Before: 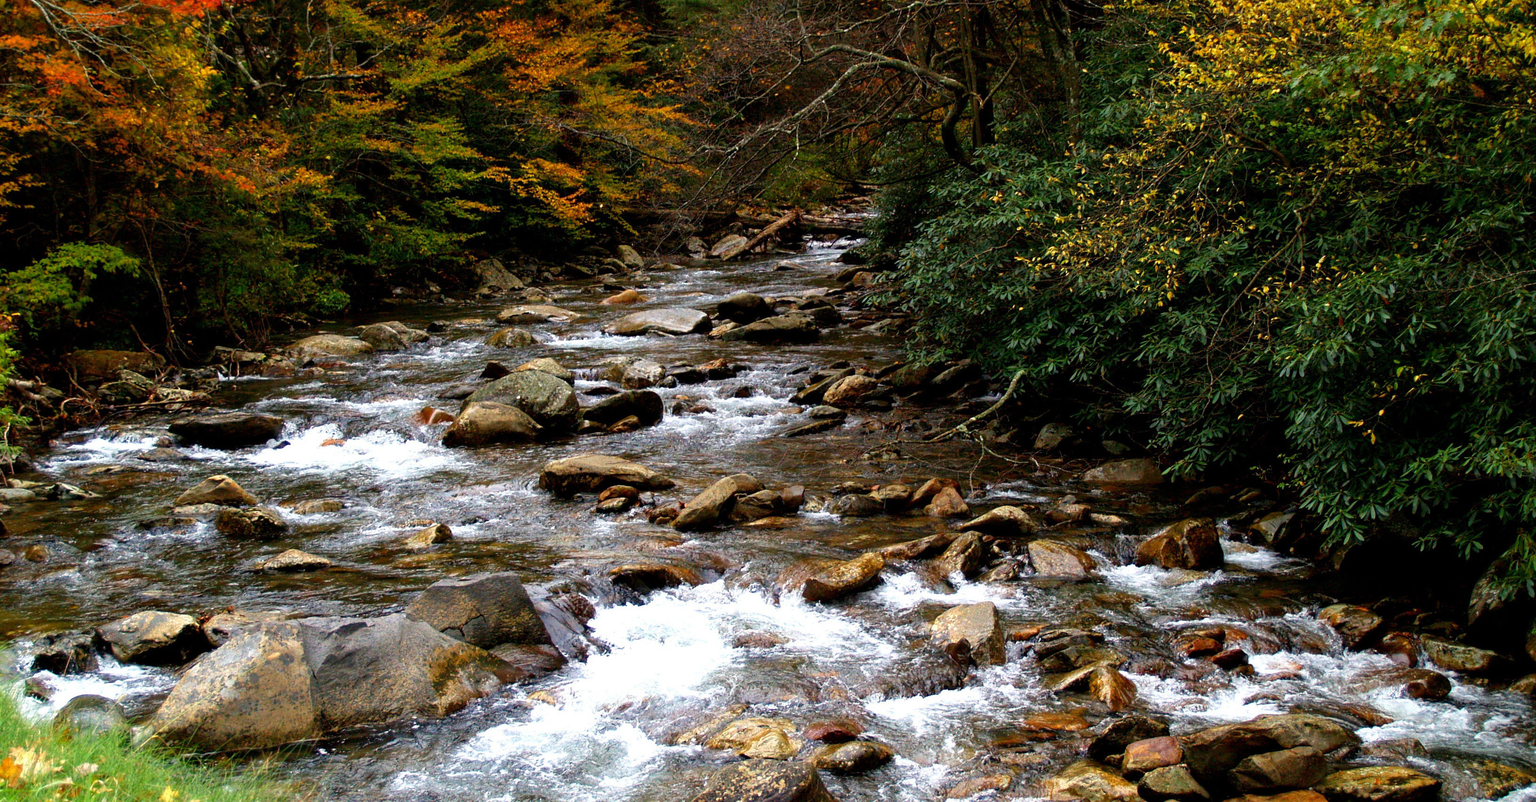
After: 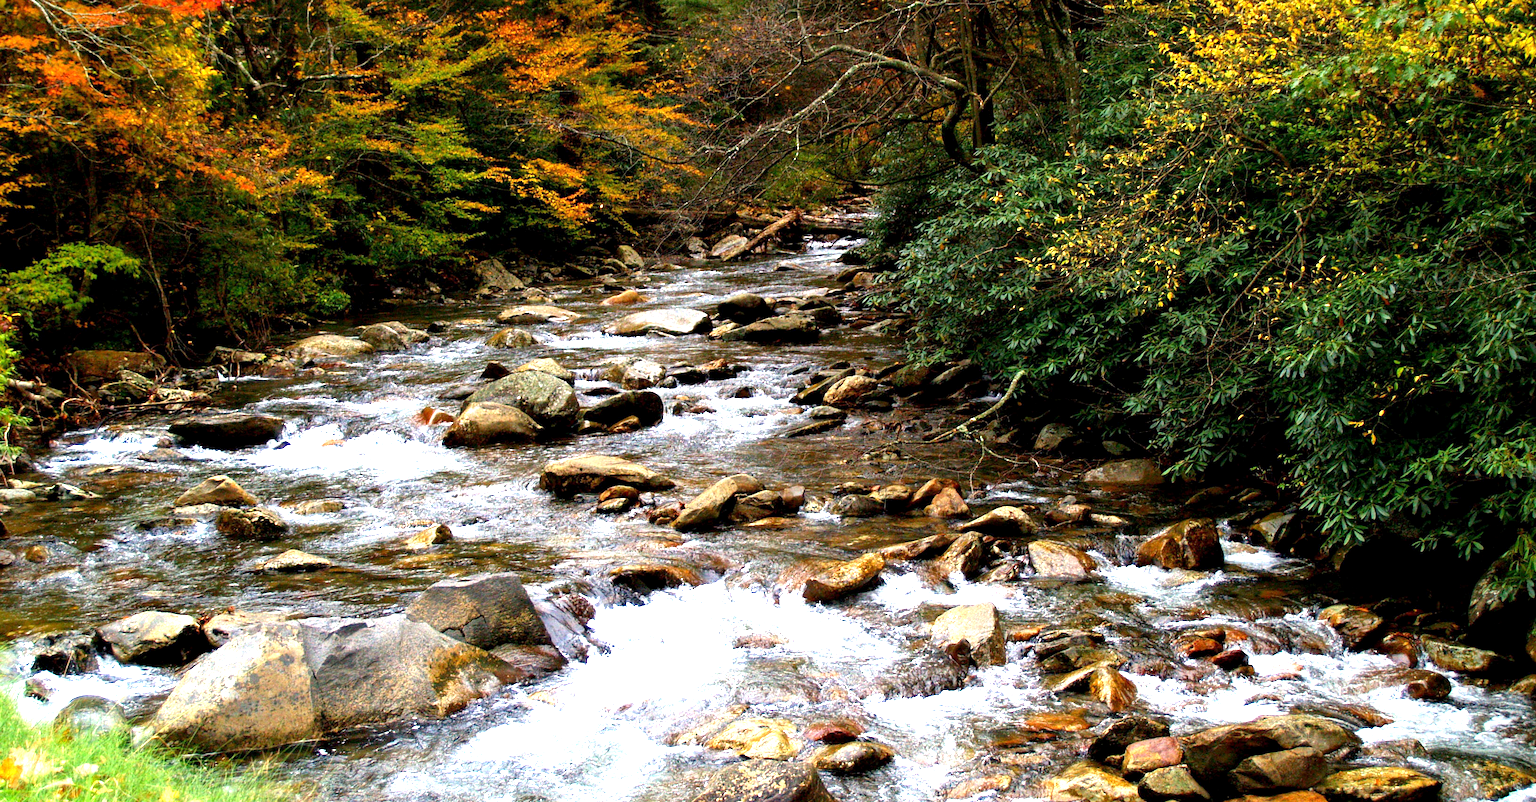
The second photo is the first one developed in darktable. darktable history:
exposure: black level correction 0.001, exposure 1.129 EV, compensate exposure bias true, compensate highlight preservation false
grain: coarseness 0.09 ISO, strength 10%
